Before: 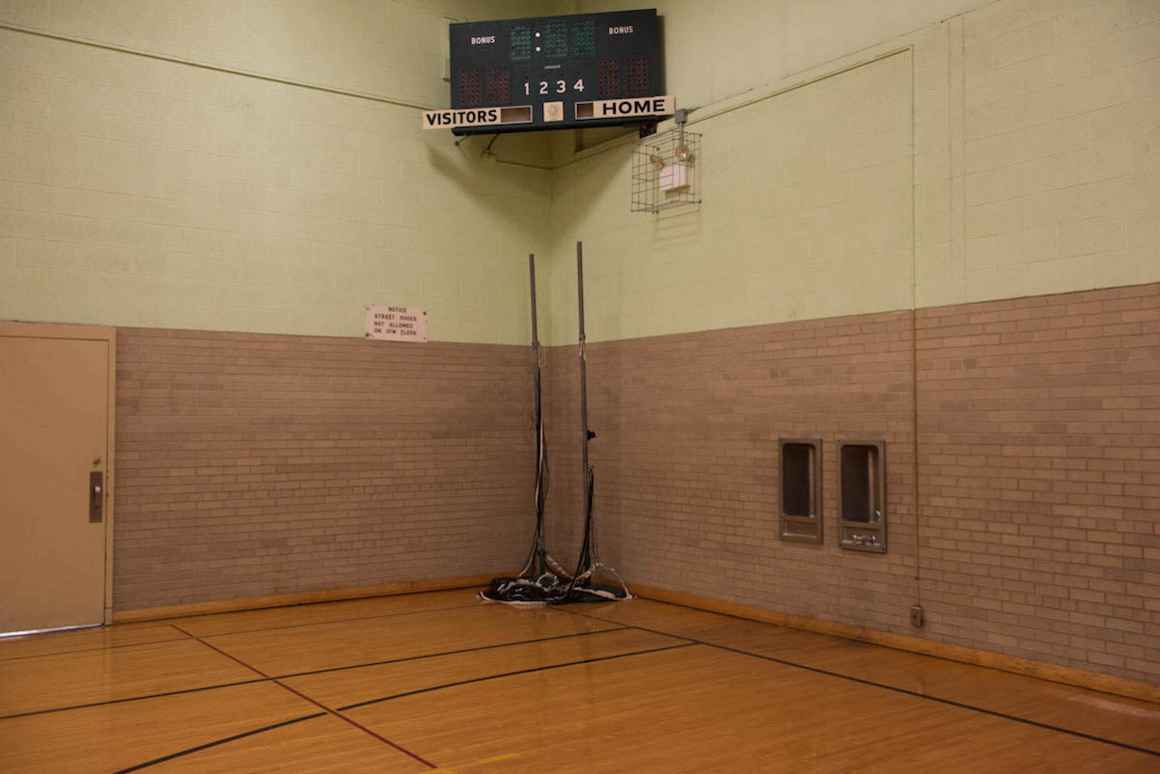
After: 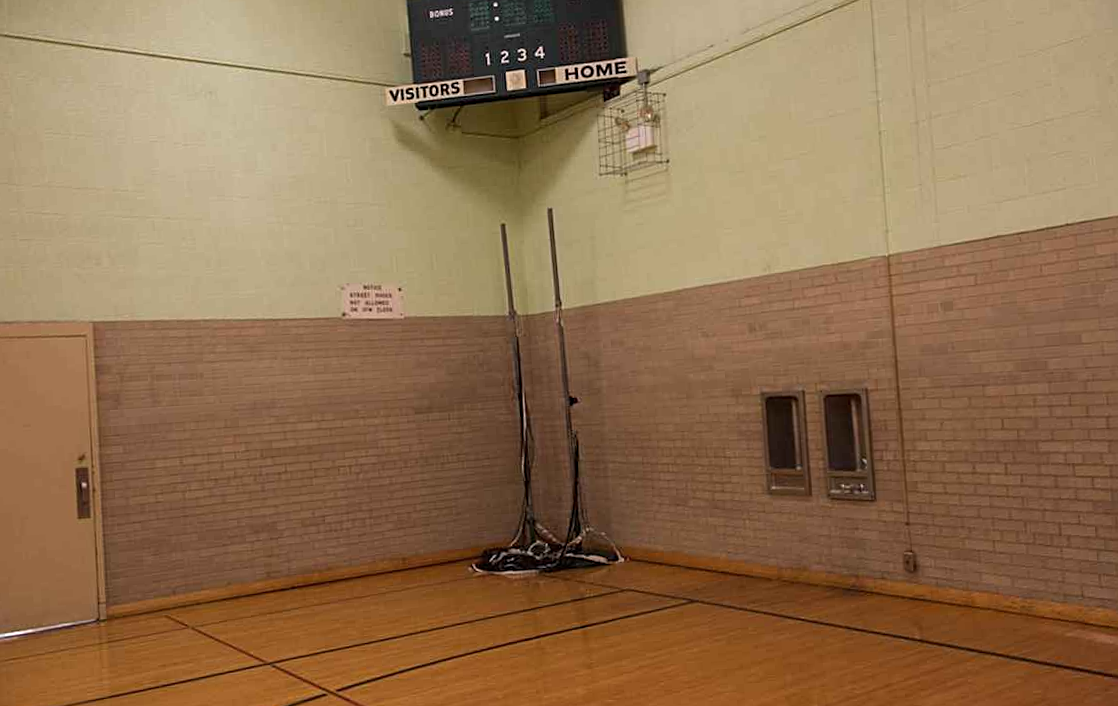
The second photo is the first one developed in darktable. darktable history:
rotate and perspective: rotation -3.52°, crop left 0.036, crop right 0.964, crop top 0.081, crop bottom 0.919
sharpen: on, module defaults
